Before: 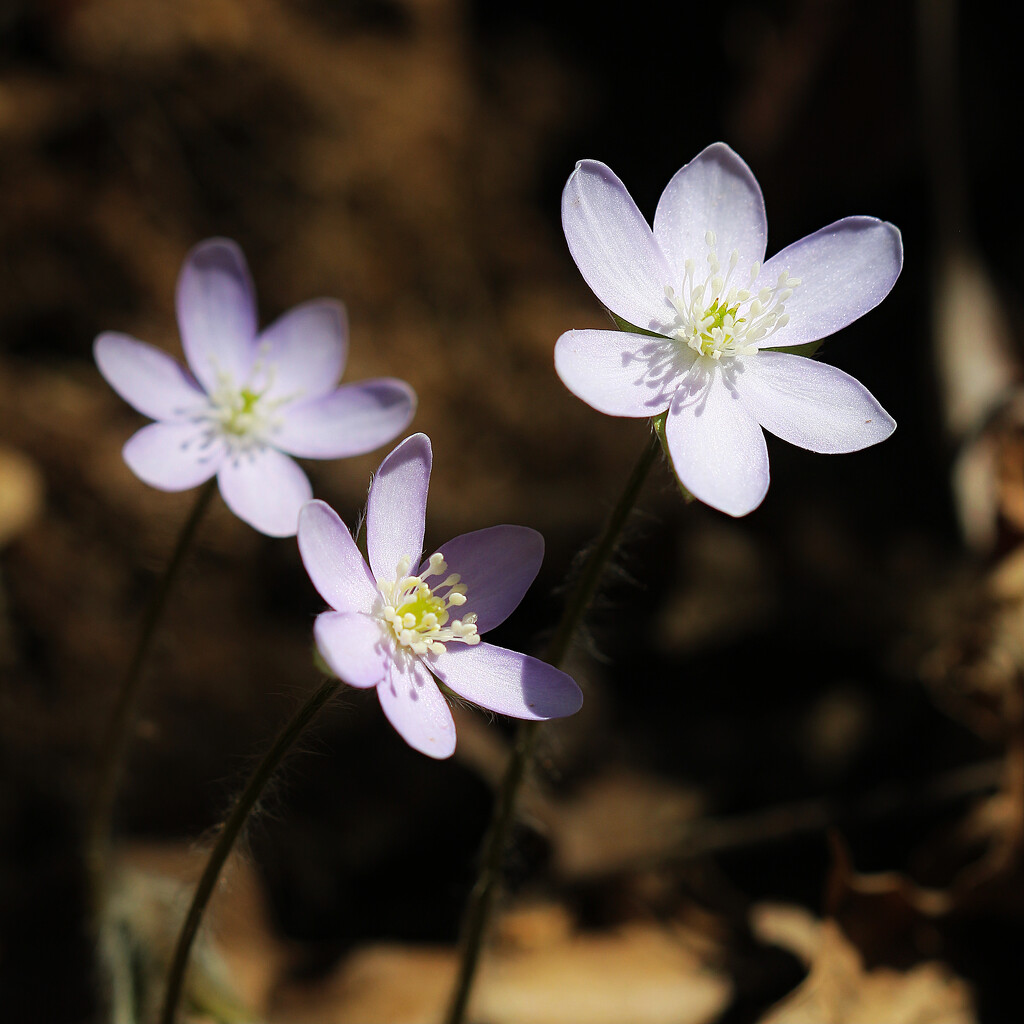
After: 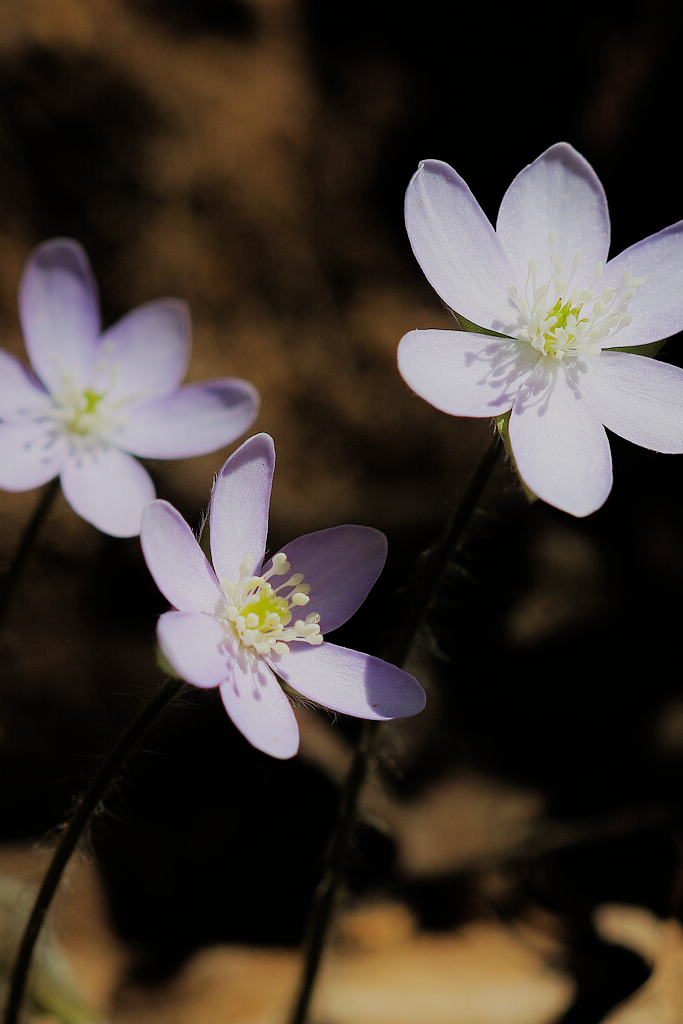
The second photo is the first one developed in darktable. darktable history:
filmic rgb: black relative exposure -7.65 EV, white relative exposure 4.56 EV, hardness 3.61
shadows and highlights: shadows 25.89, highlights -23.79
crop: left 15.373%, right 17.861%
